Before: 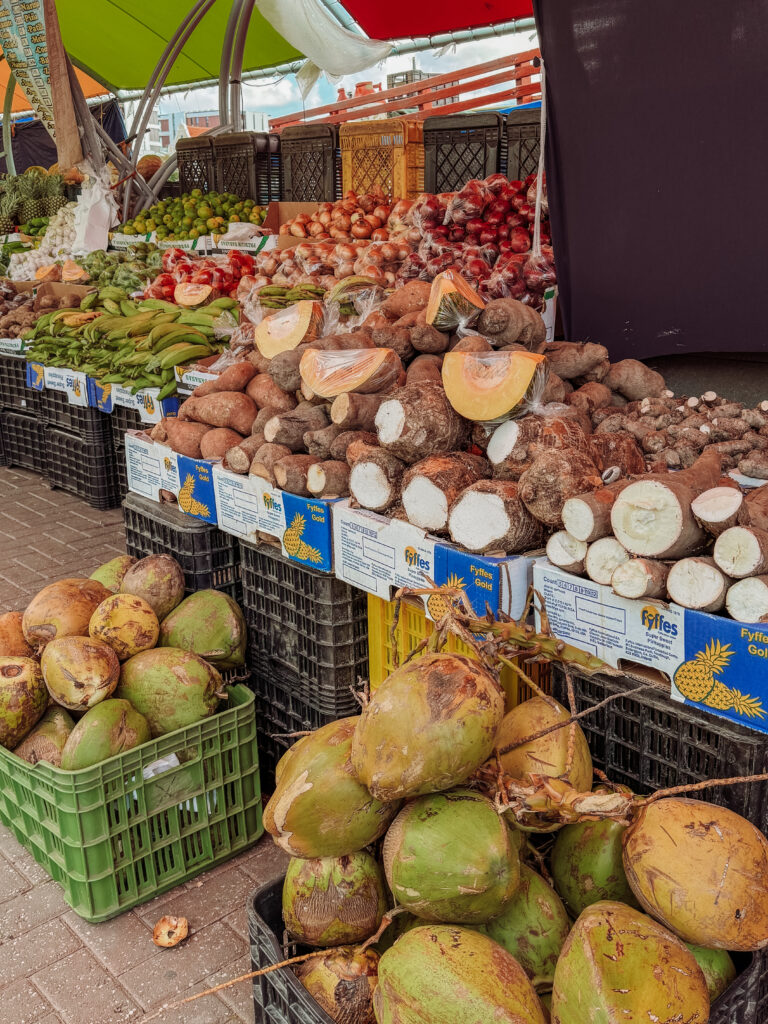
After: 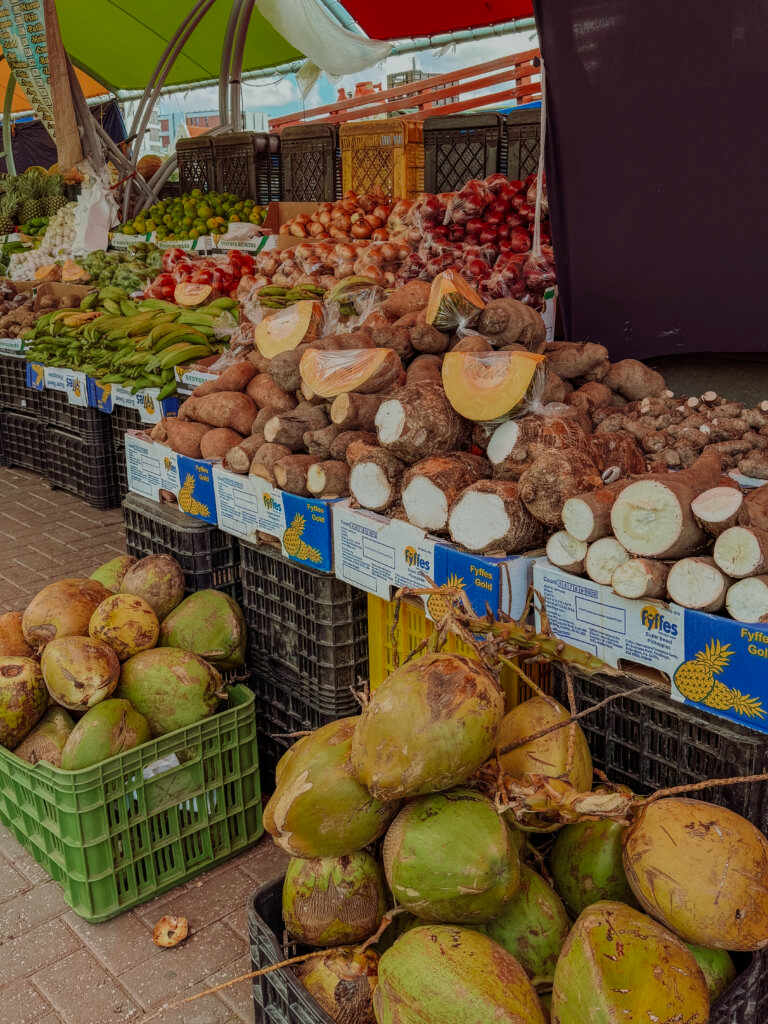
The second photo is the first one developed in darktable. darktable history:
white balance: red 0.978, blue 0.999
rotate and perspective: automatic cropping off
color balance: output saturation 110%
velvia: on, module defaults
exposure: exposure -0.582 EV, compensate highlight preservation false
